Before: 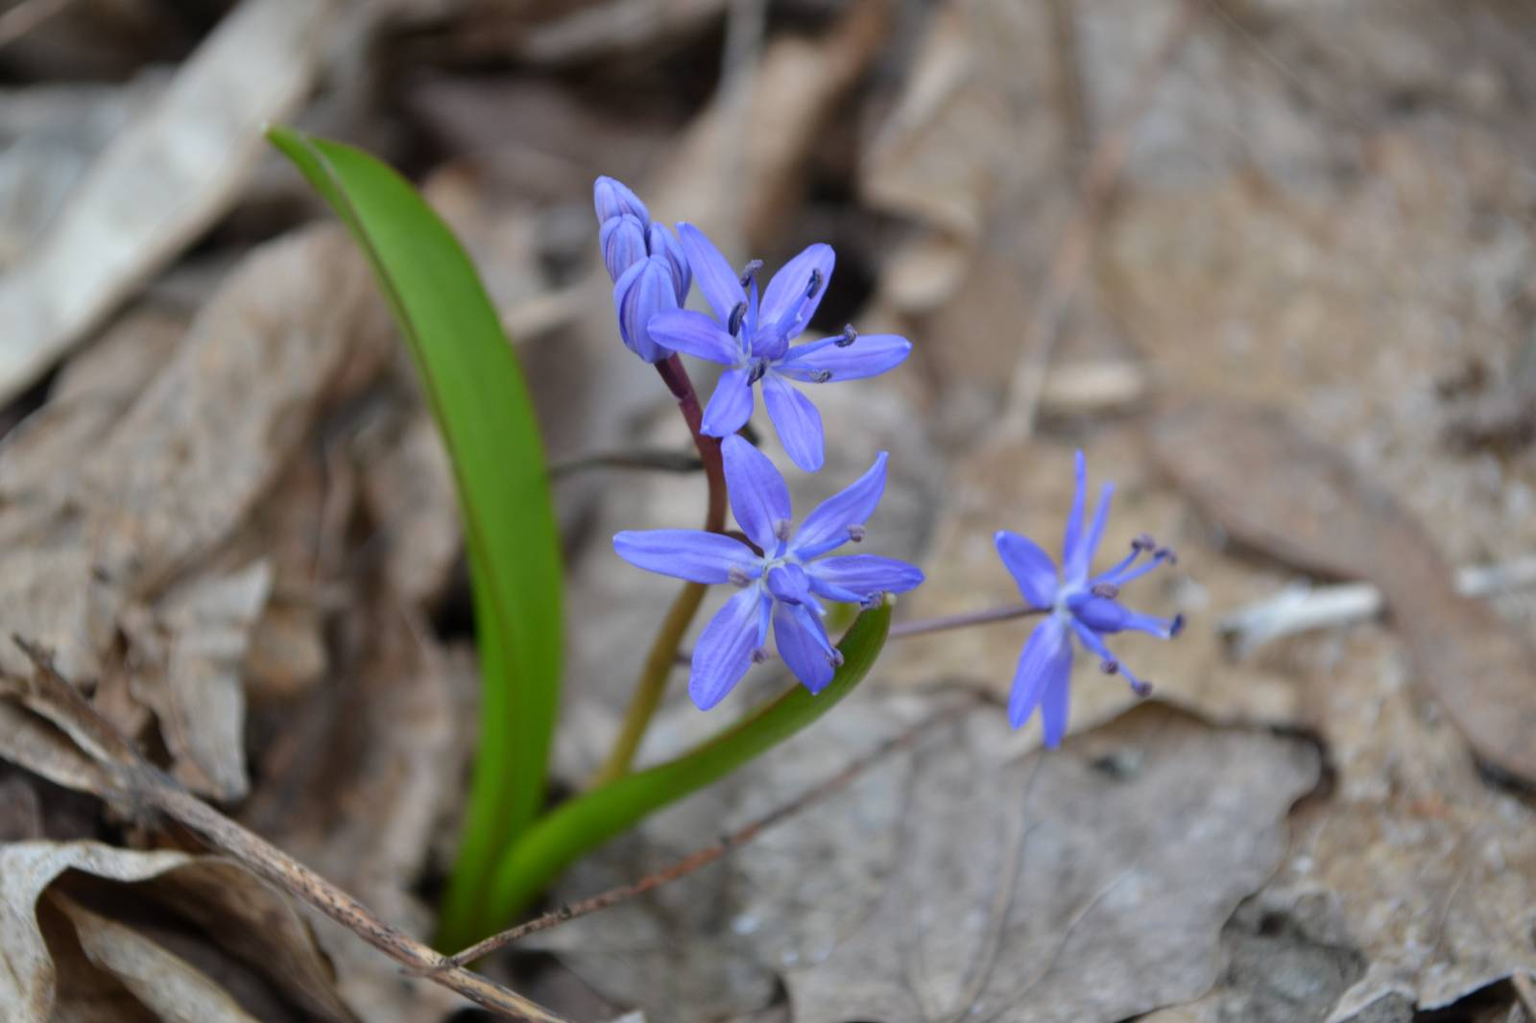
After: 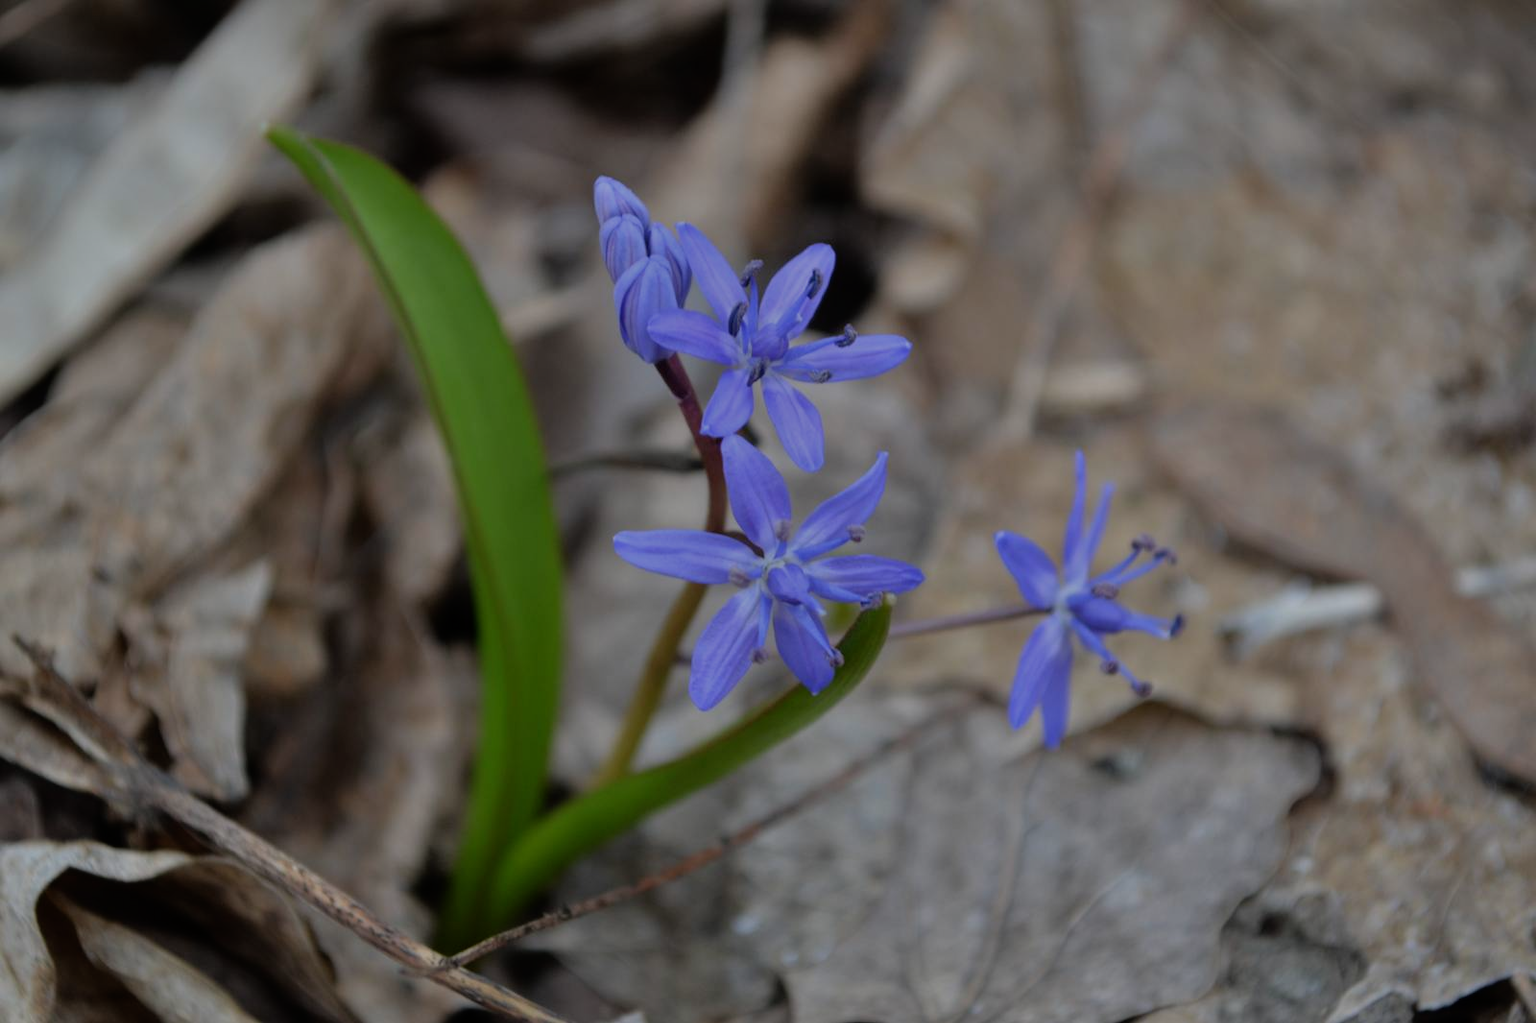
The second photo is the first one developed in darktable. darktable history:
exposure: exposure -2.002 EV, compensate highlight preservation false
tone equalizer: -7 EV 0.15 EV, -6 EV 0.6 EV, -5 EV 1.15 EV, -4 EV 1.33 EV, -3 EV 1.15 EV, -2 EV 0.6 EV, -1 EV 0.15 EV, mask exposure compensation -0.5 EV
